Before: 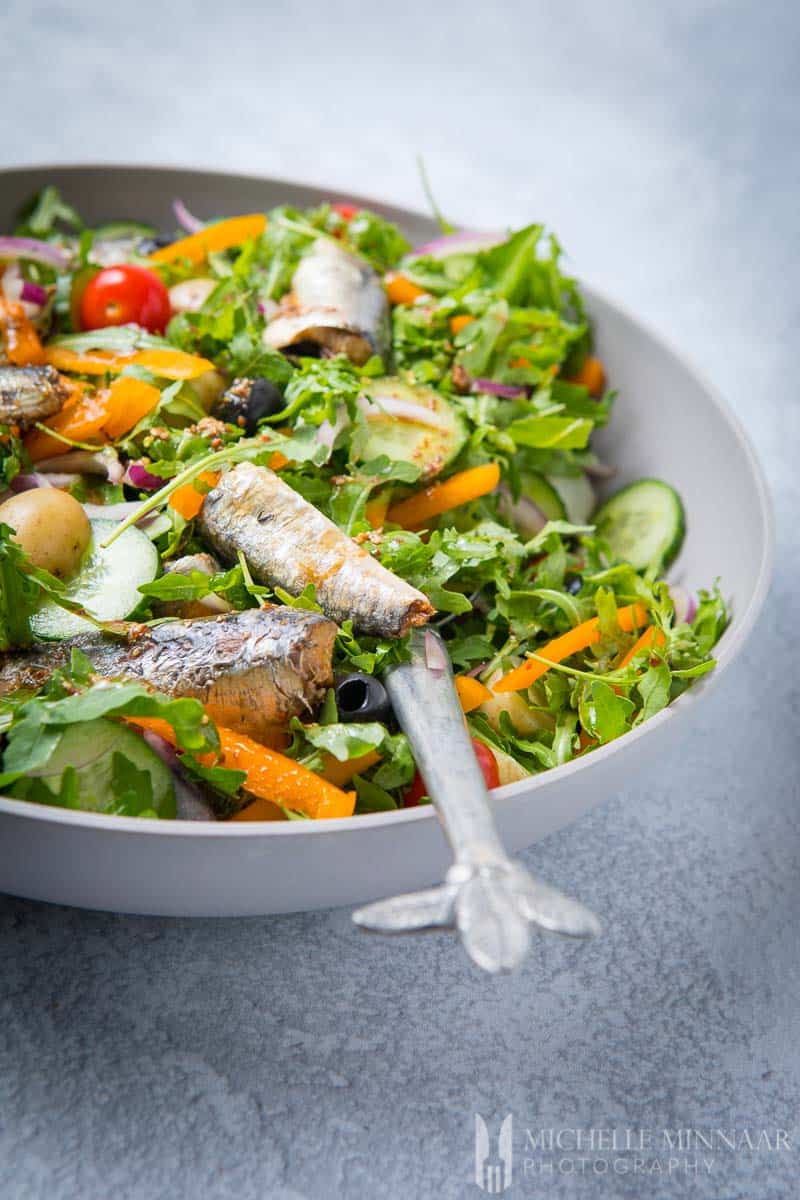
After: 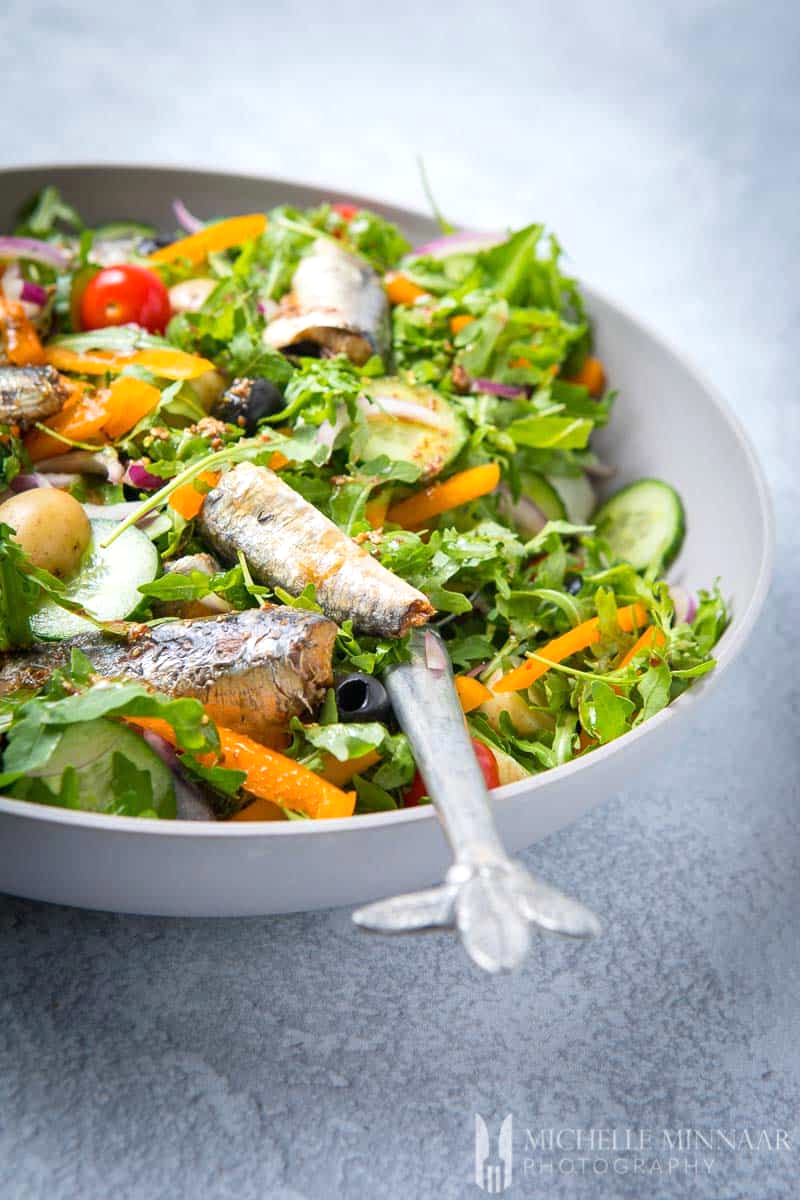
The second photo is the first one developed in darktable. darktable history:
exposure: exposure 0.217 EV, compensate highlight preservation false
tone equalizer: on, module defaults
